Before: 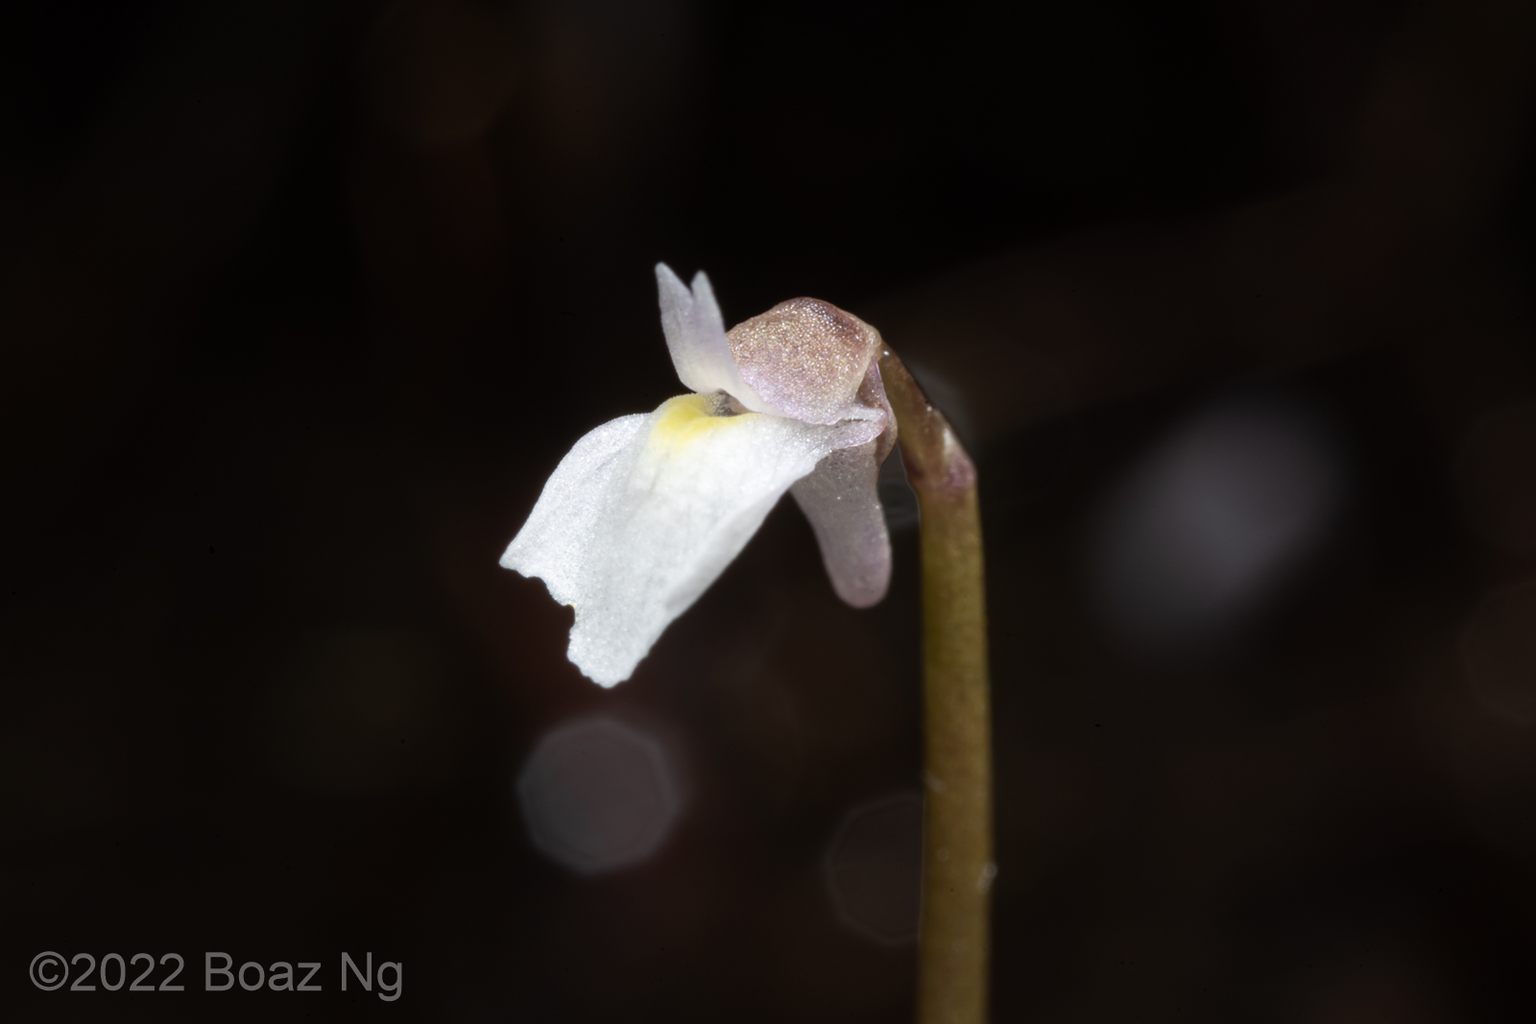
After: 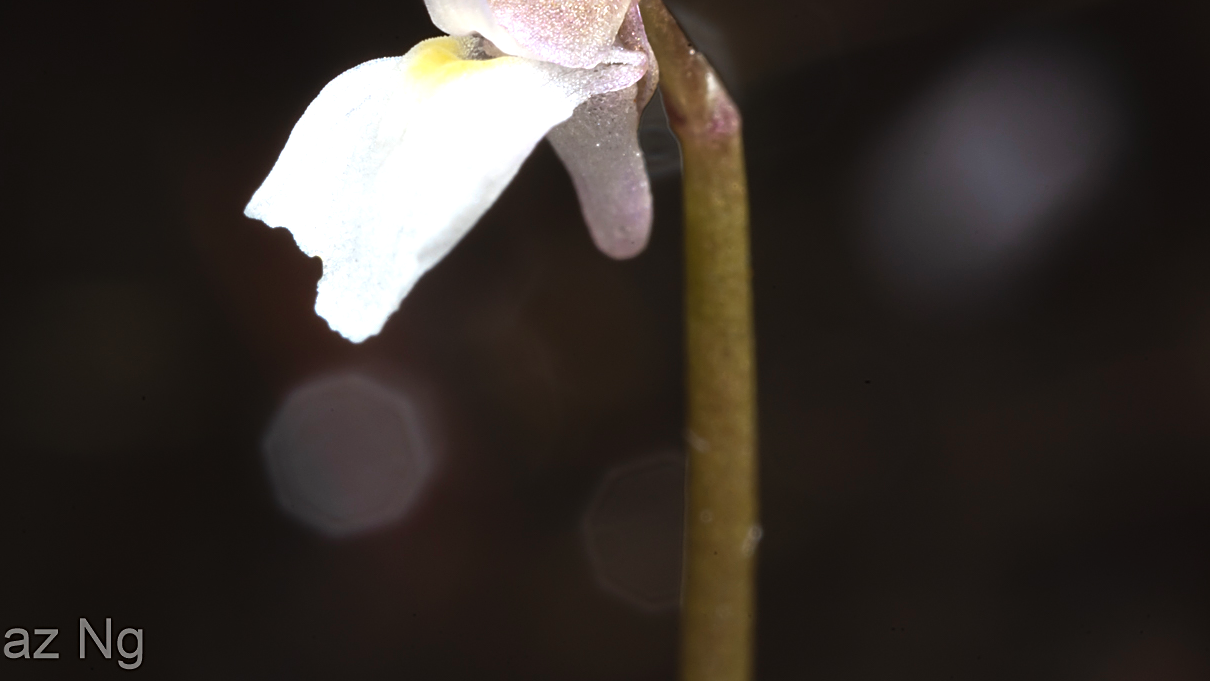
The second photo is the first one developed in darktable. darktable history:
color zones: curves: ch0 [(0.254, 0.492) (0.724, 0.62)]; ch1 [(0.25, 0.528) (0.719, 0.796)]; ch2 [(0, 0.472) (0.25, 0.5) (0.73, 0.184)]
exposure: black level correction -0.002, exposure 0.54 EV, compensate highlight preservation false
crop and rotate: left 17.299%, top 35.115%, right 7.015%, bottom 1.024%
sharpen: on, module defaults
